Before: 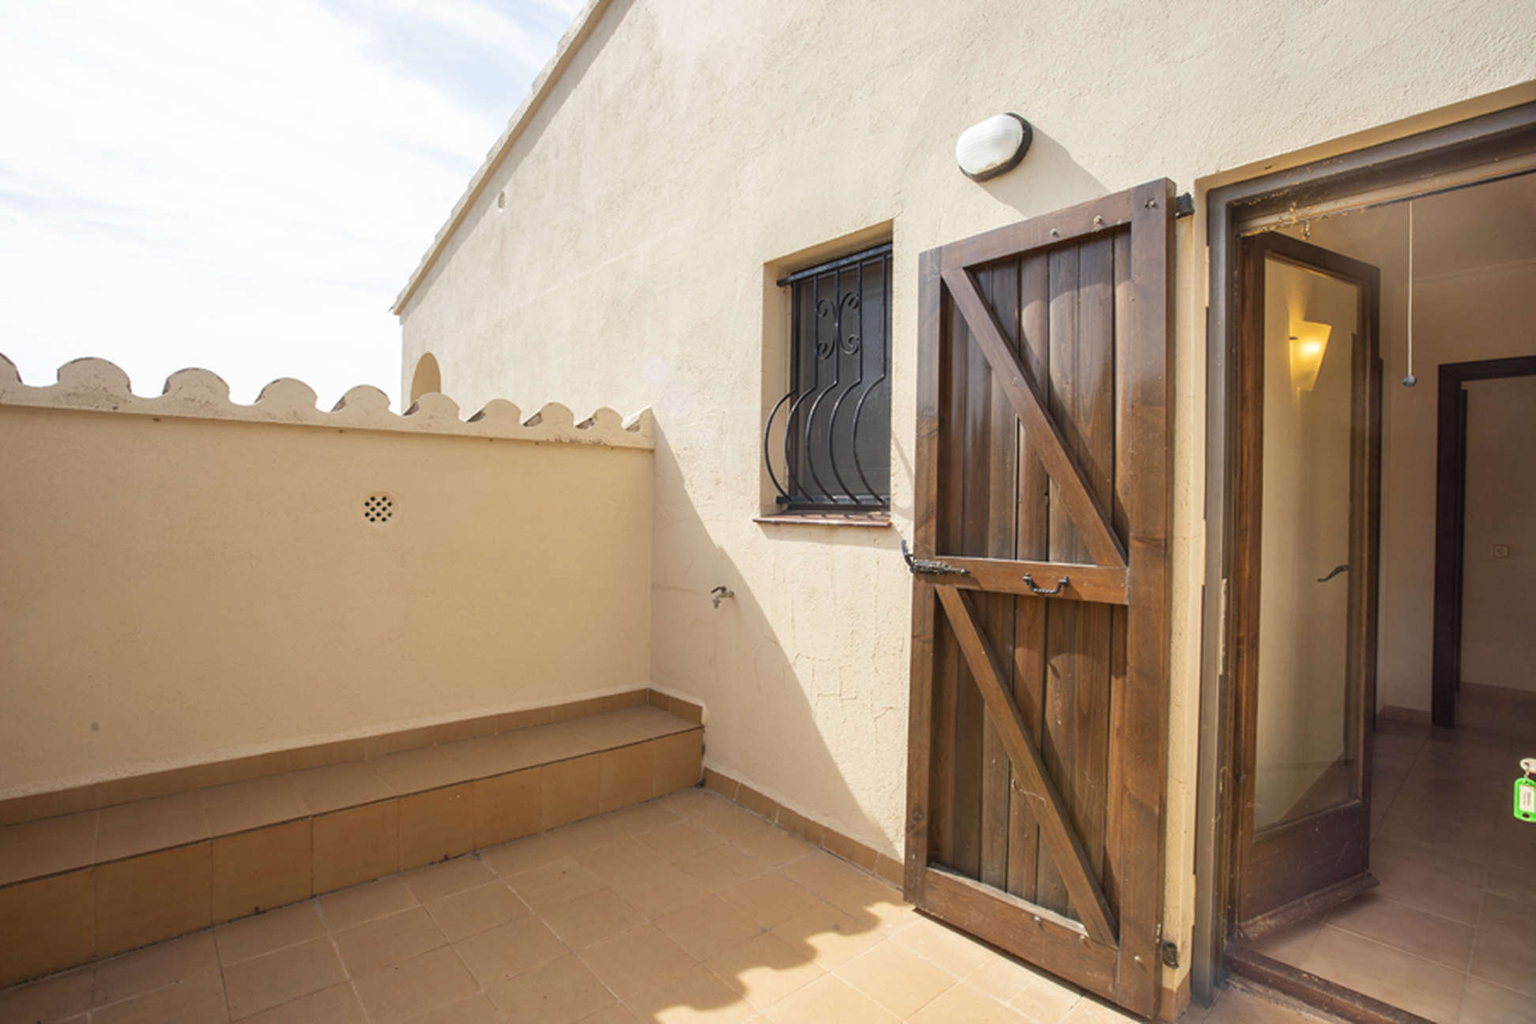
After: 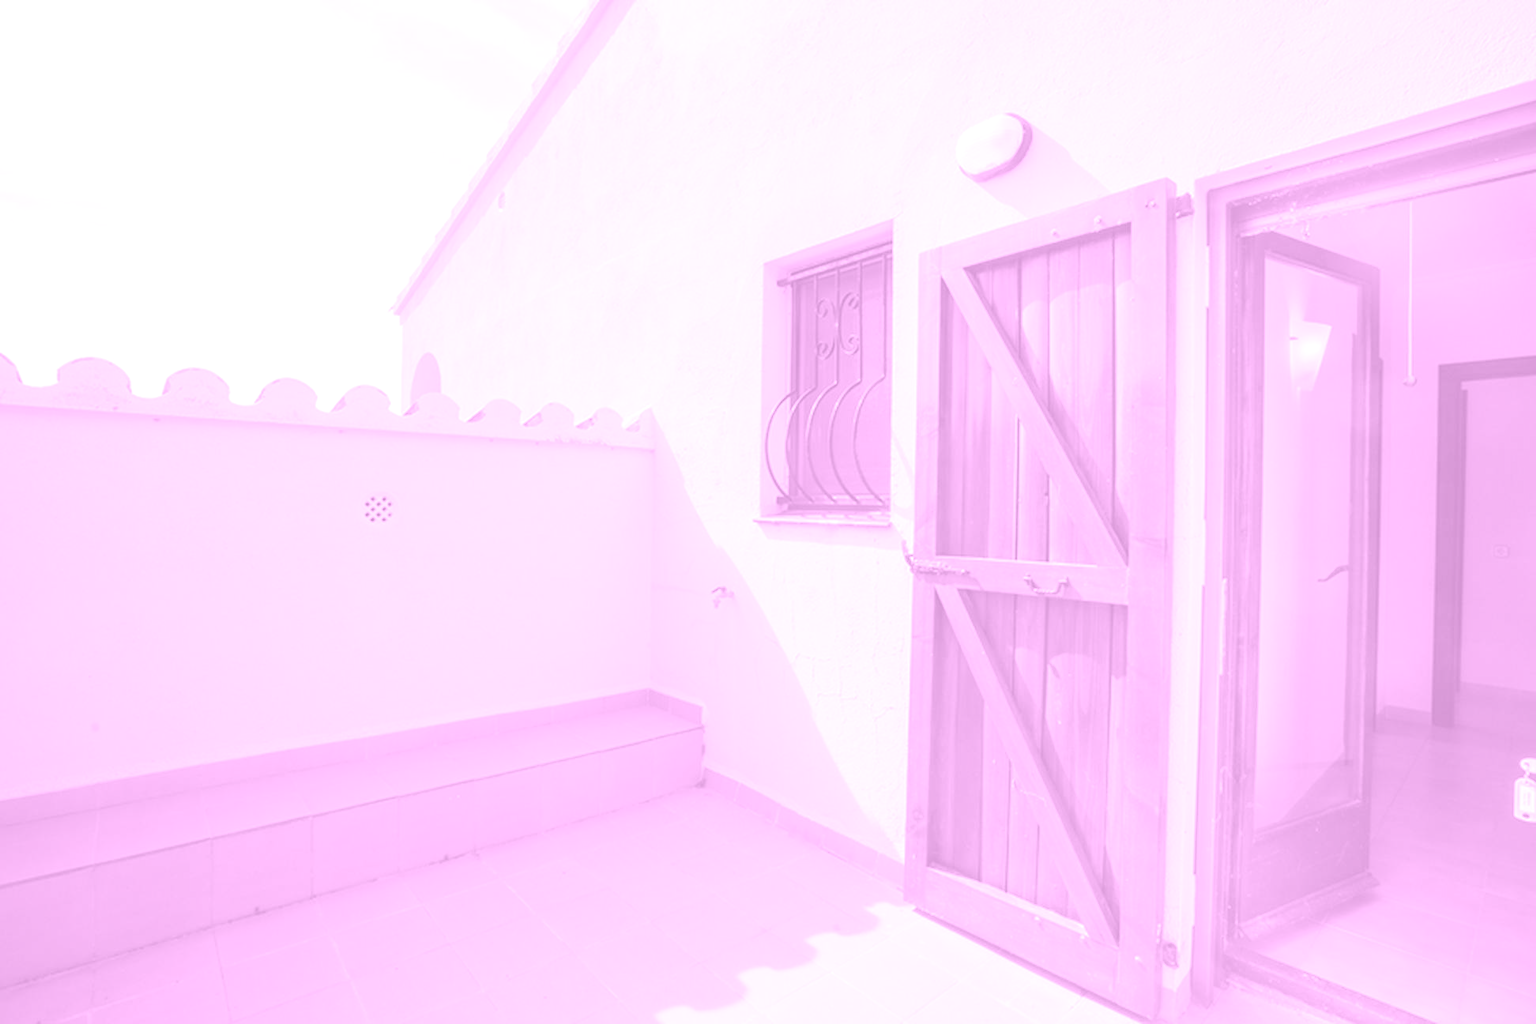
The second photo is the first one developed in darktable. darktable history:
exposure: black level correction 0, exposure 1.1 EV, compensate exposure bias true, compensate highlight preservation false
colorize: hue 331.2°, saturation 75%, source mix 30.28%, lightness 70.52%, version 1
